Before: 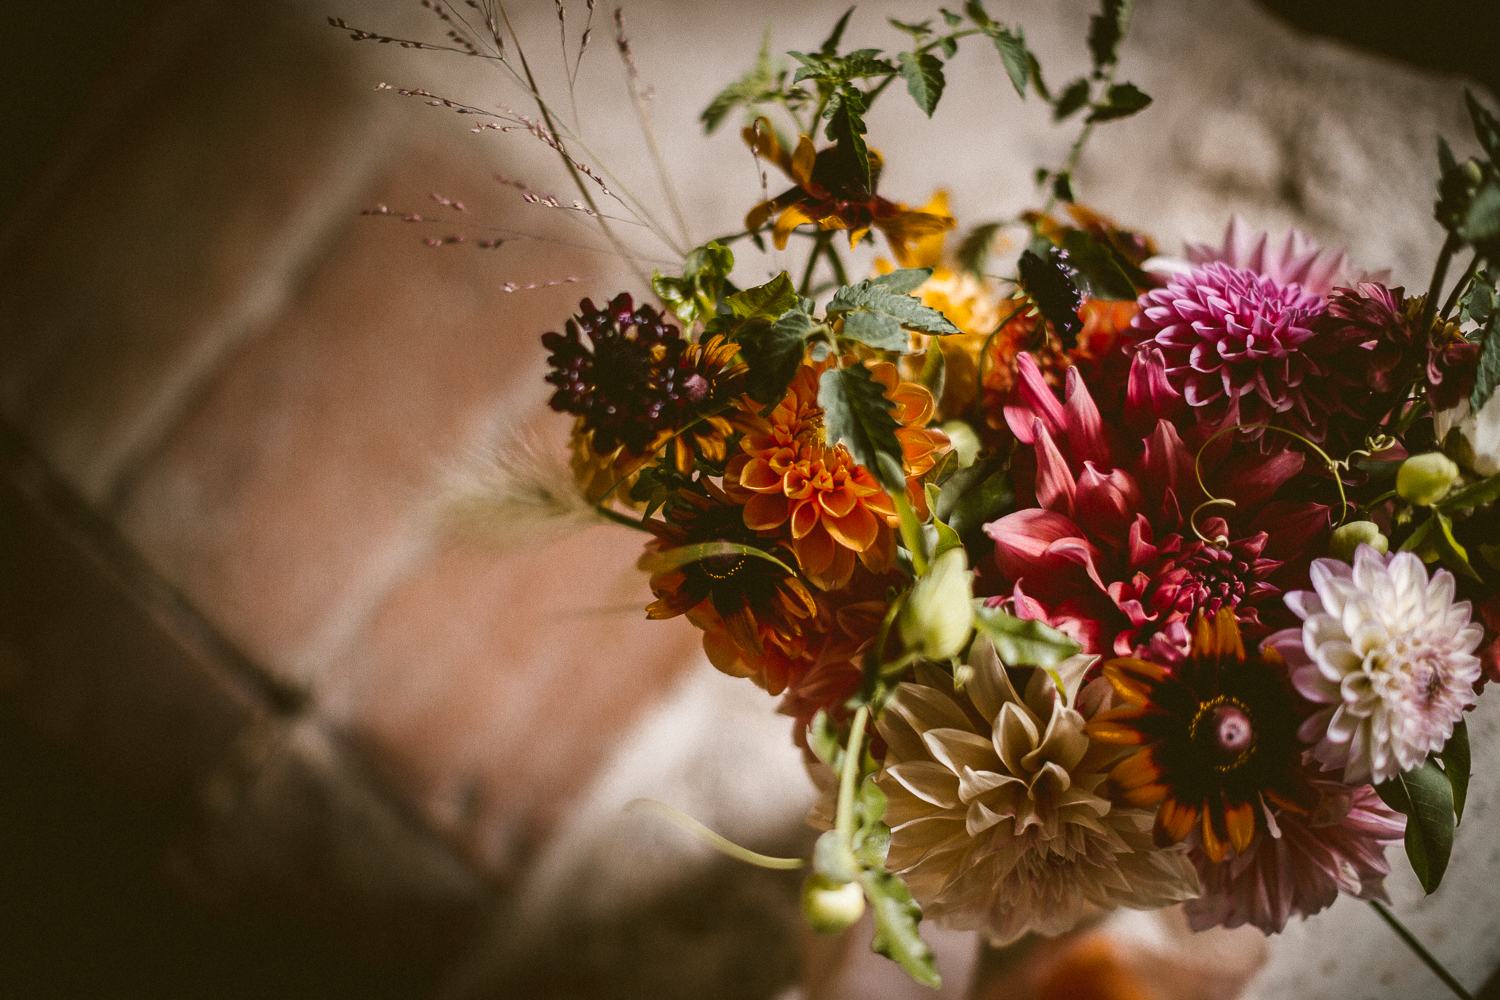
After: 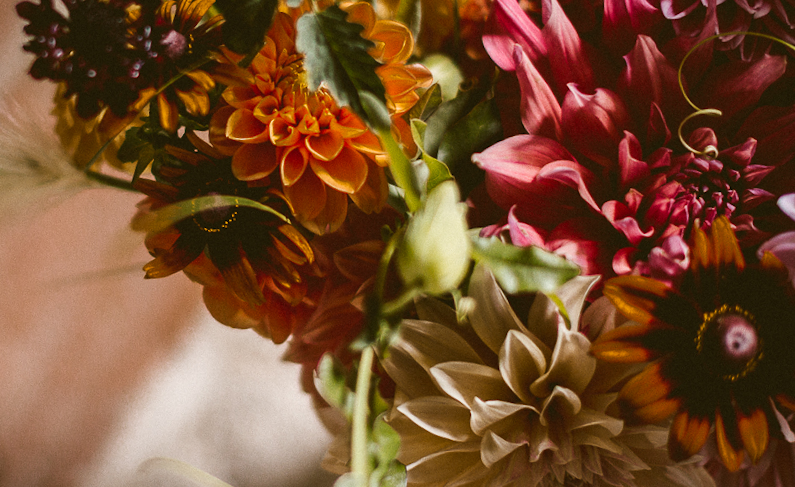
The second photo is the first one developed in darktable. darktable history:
rotate and perspective: rotation -4.98°, automatic cropping off
crop: left 35.03%, top 36.625%, right 14.663%, bottom 20.057%
